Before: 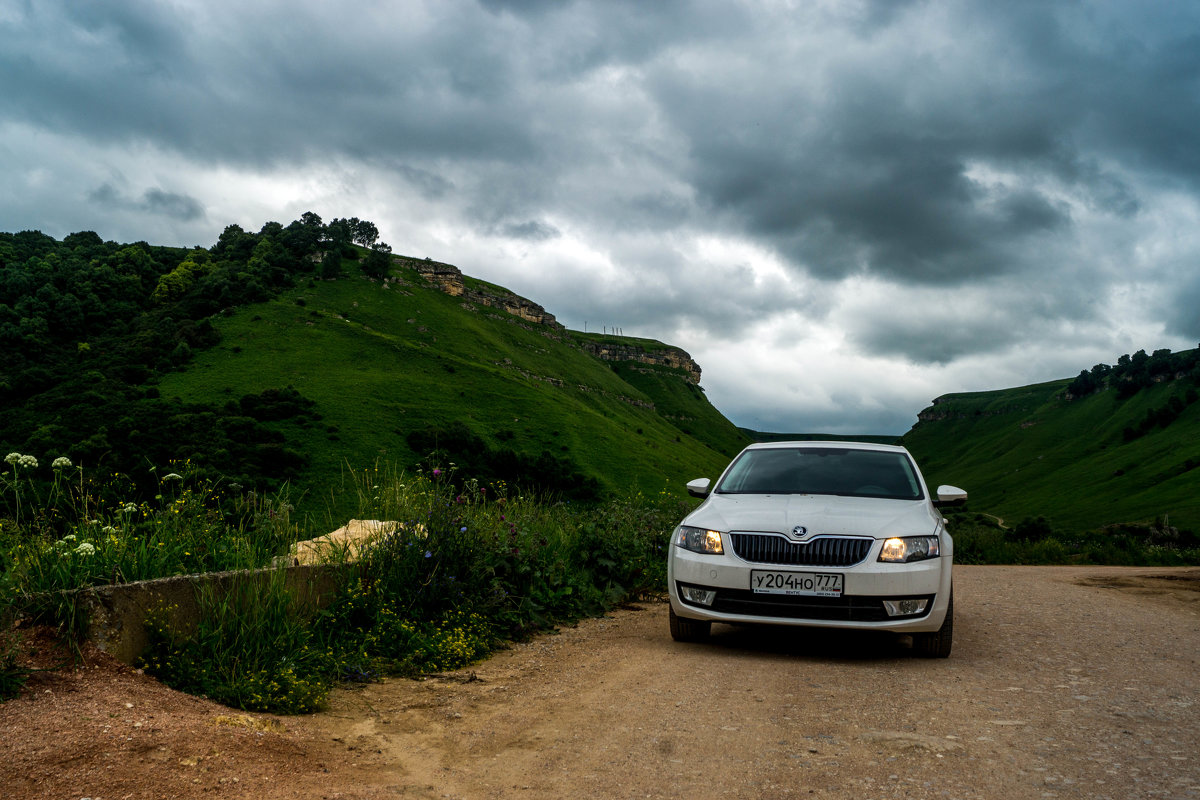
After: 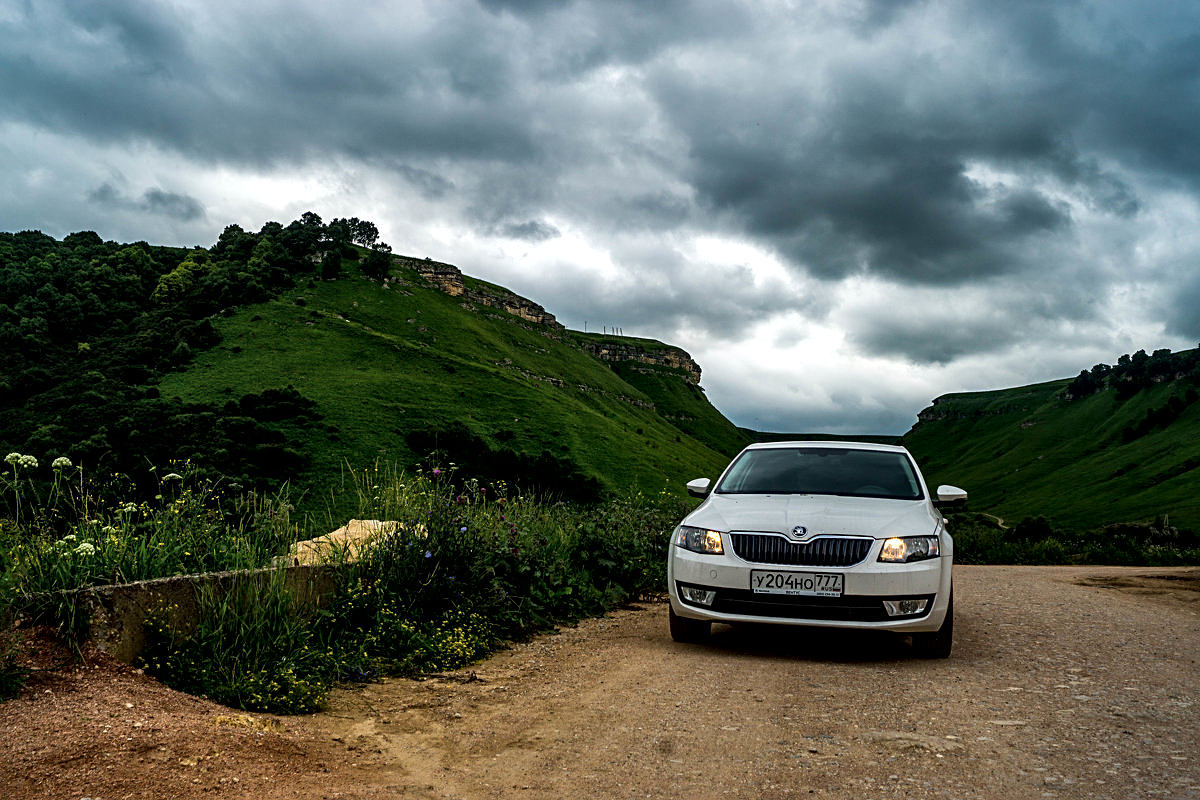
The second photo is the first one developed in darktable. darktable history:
local contrast: mode bilateral grid, contrast 25, coarseness 60, detail 151%, midtone range 0.2
sharpen: on, module defaults
